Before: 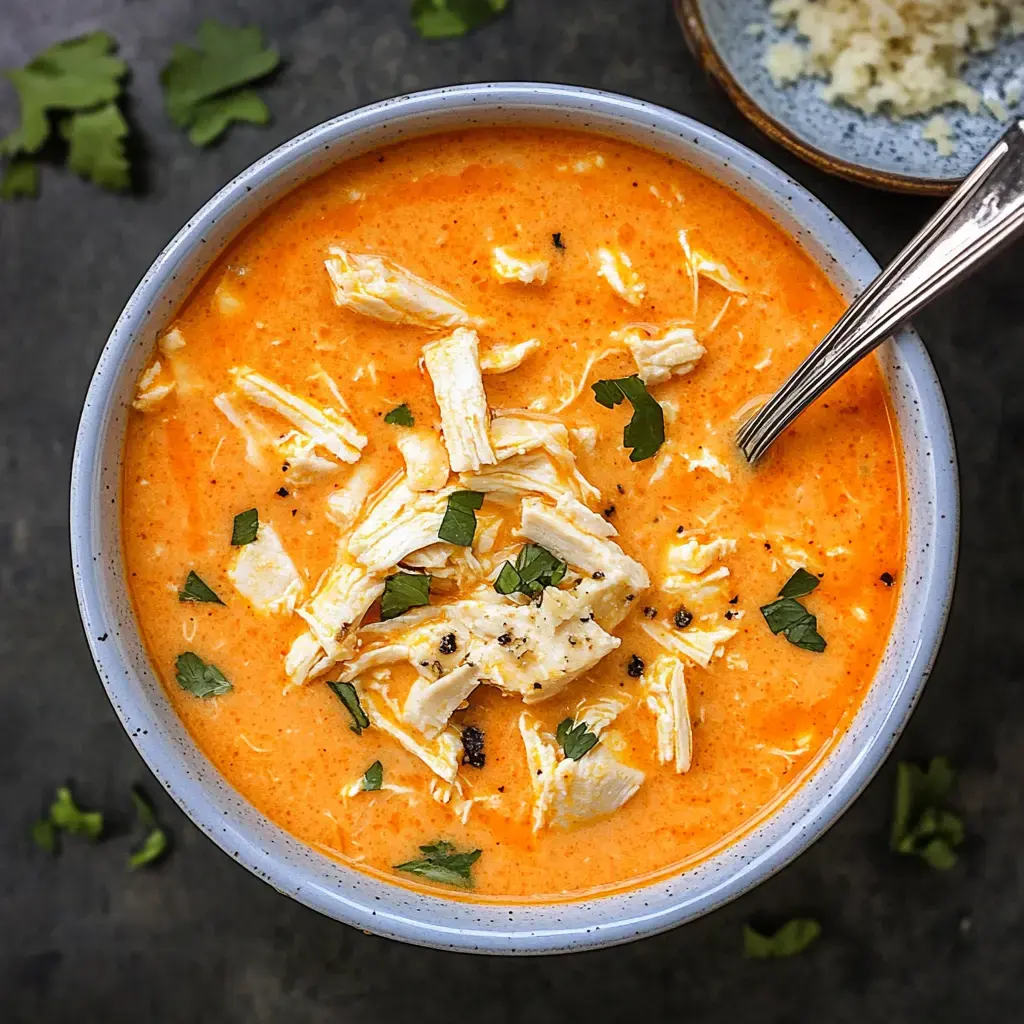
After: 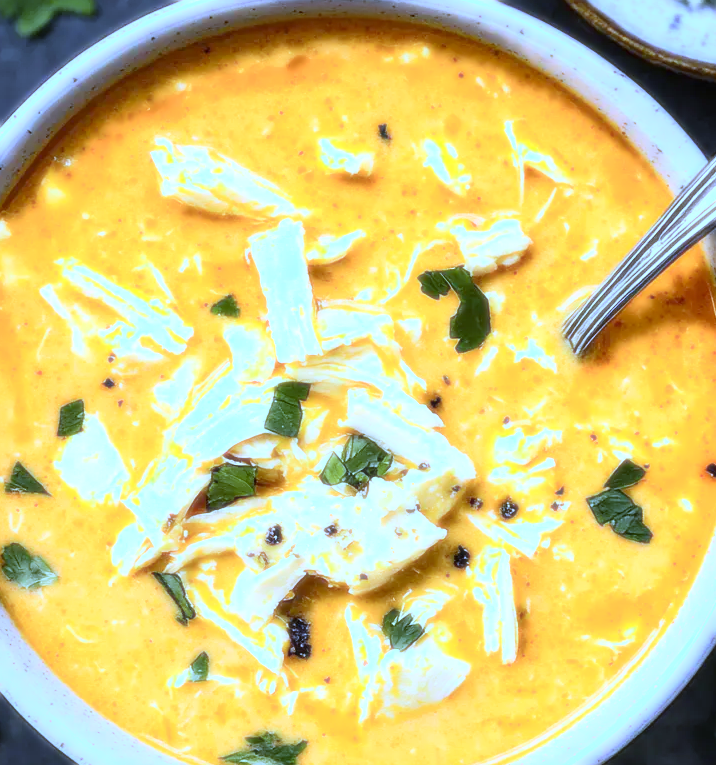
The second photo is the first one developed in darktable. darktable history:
crop and rotate: left 17.046%, top 10.659%, right 12.989%, bottom 14.553%
color correction: highlights a* -4.28, highlights b* 6.53
exposure: exposure 0.426 EV, compensate highlight preservation false
bloom: size 0%, threshold 54.82%, strength 8.31%
white balance: red 0.766, blue 1.537
